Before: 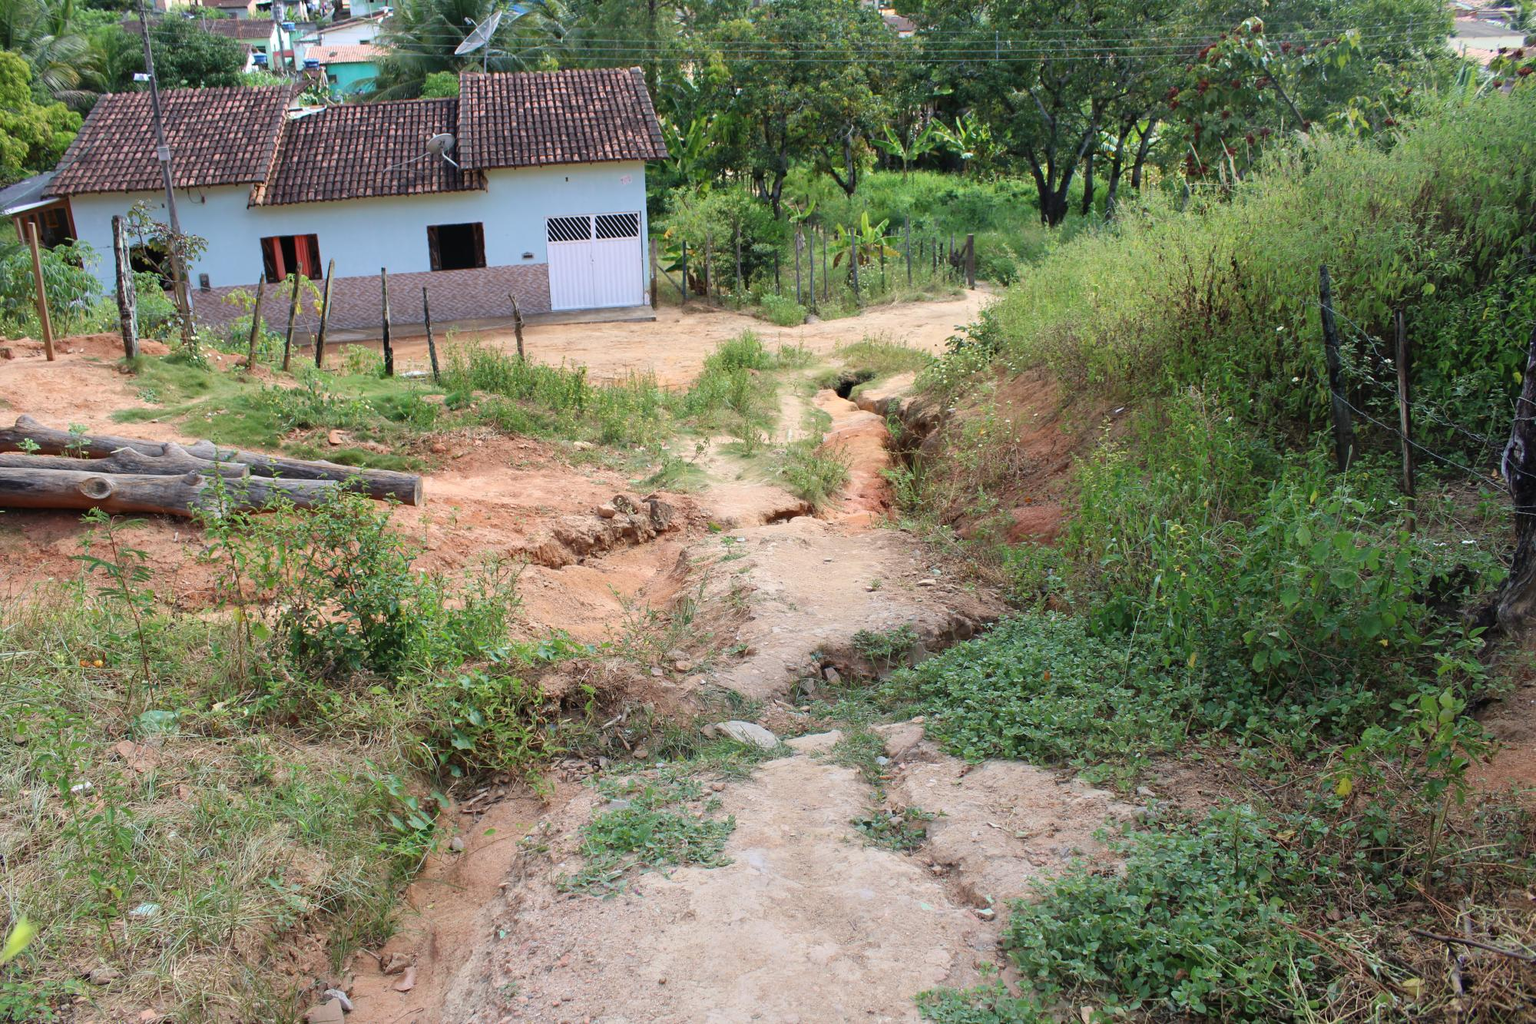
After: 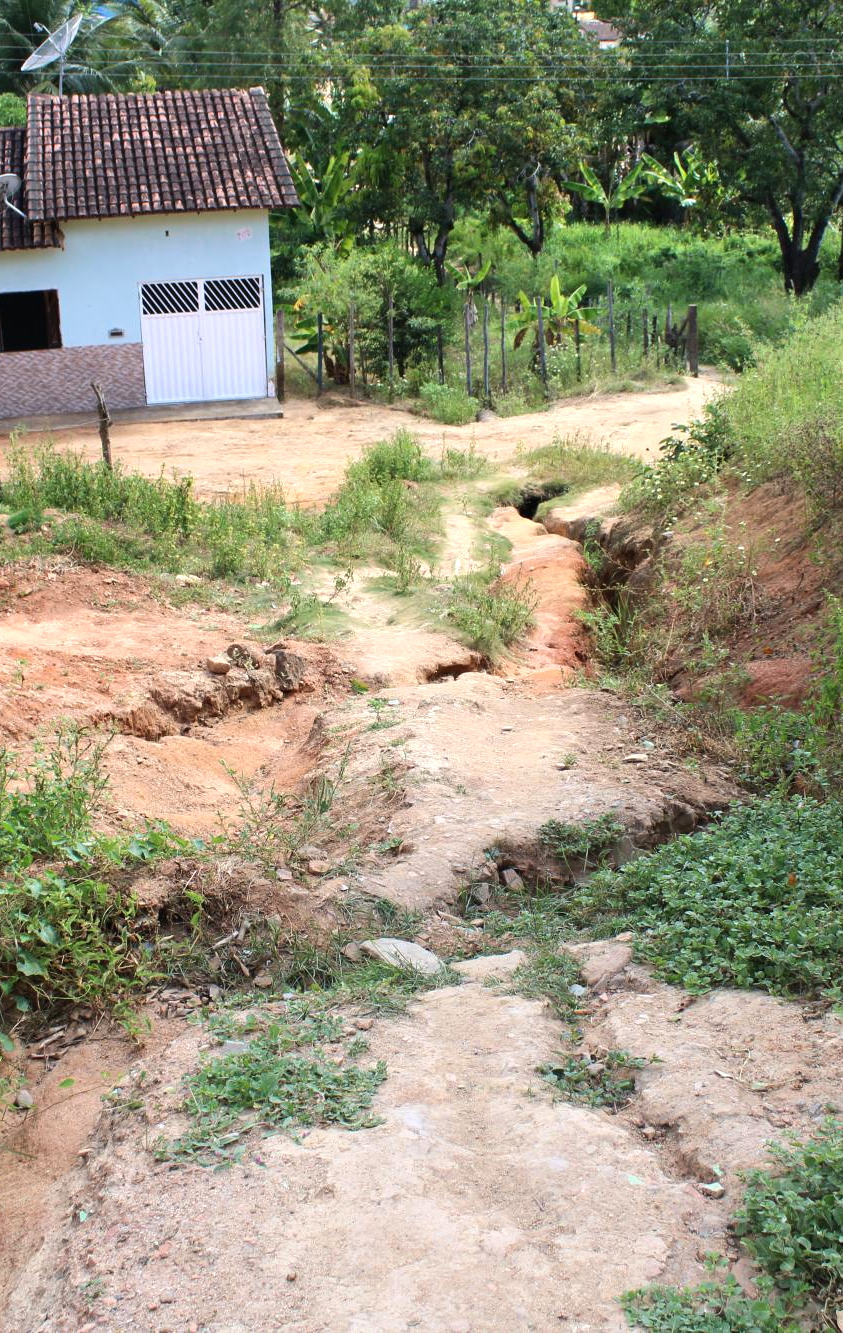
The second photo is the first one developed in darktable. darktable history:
crop: left 28.583%, right 29.231%
tone equalizer: -8 EV -0.417 EV, -7 EV -0.389 EV, -6 EV -0.333 EV, -5 EV -0.222 EV, -3 EV 0.222 EV, -2 EV 0.333 EV, -1 EV 0.389 EV, +0 EV 0.417 EV, edges refinement/feathering 500, mask exposure compensation -1.57 EV, preserve details no
